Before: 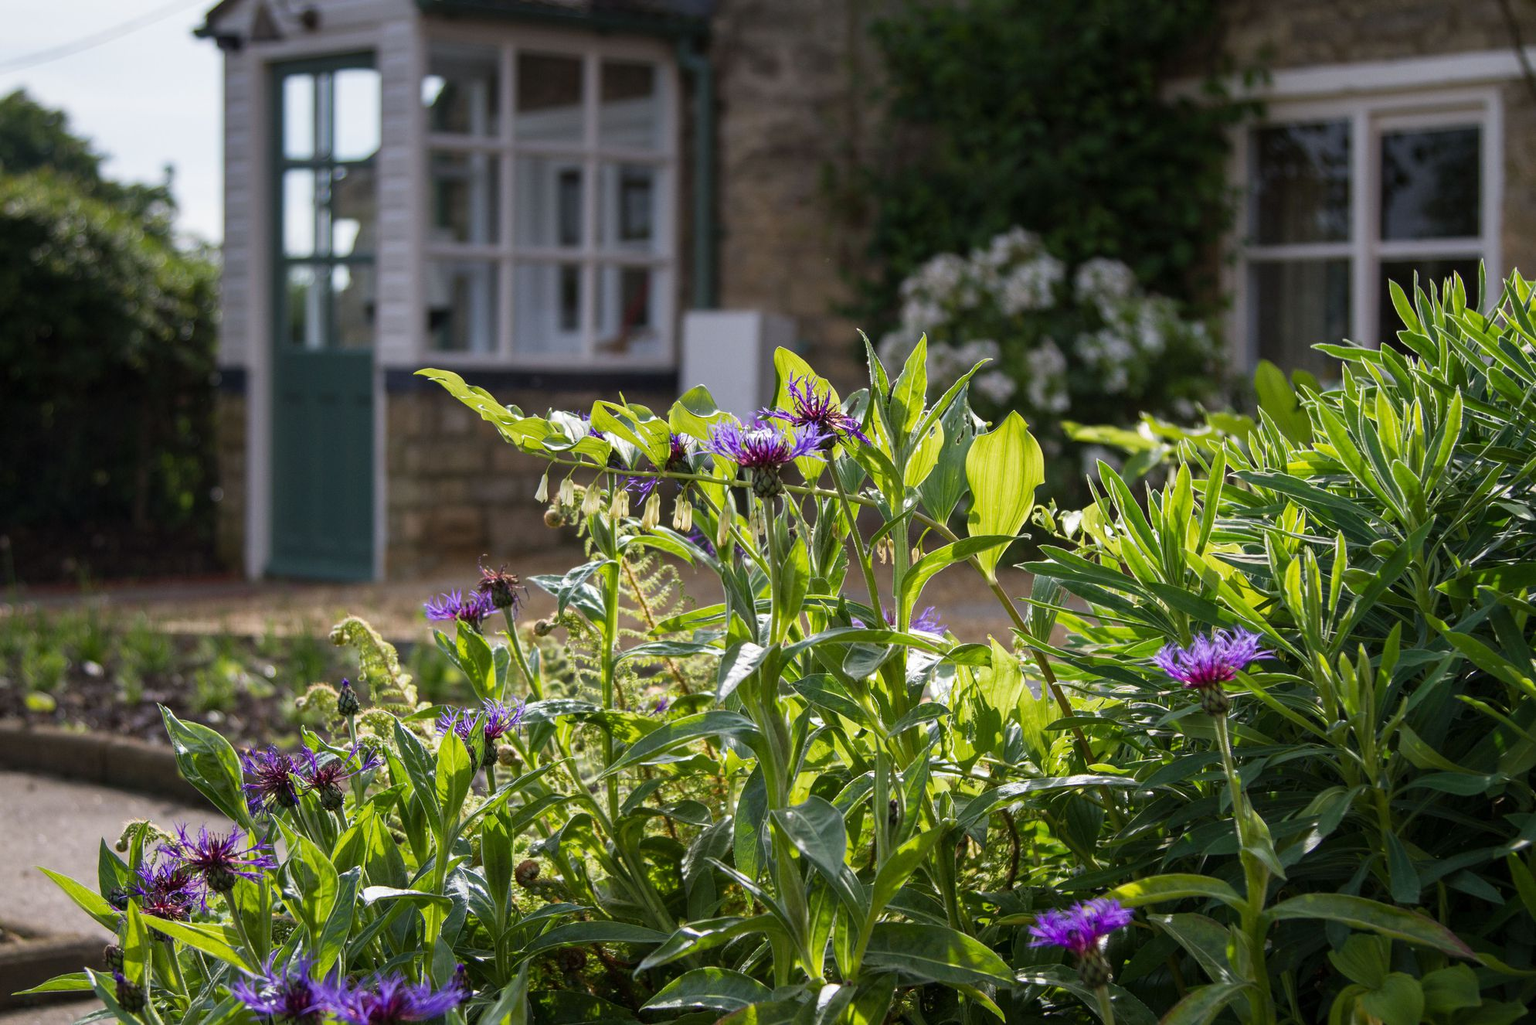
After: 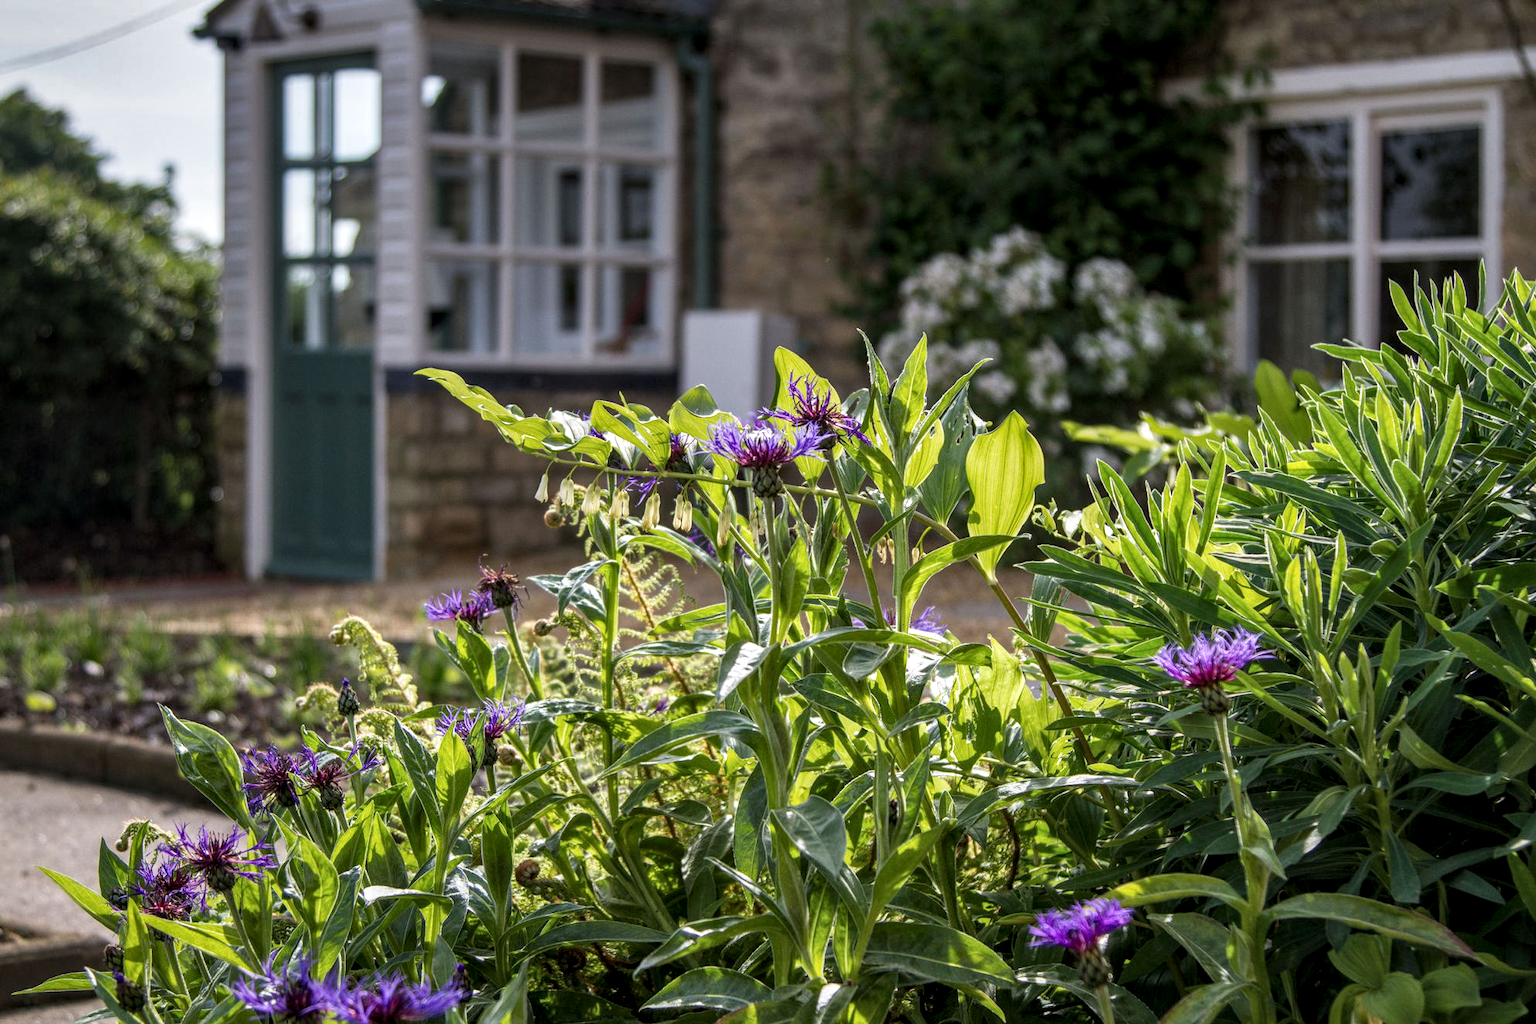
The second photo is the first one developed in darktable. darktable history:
local contrast: highlights 63%, detail 143%, midtone range 0.432
shadows and highlights: shadows 30.62, highlights -63.06, soften with gaussian
